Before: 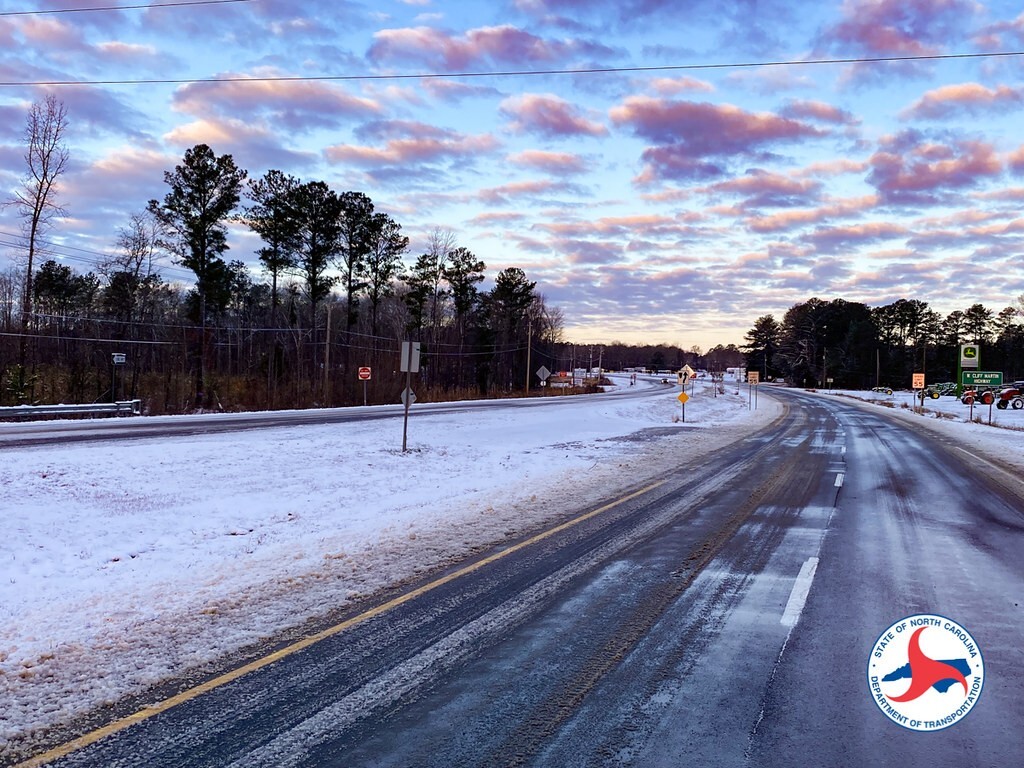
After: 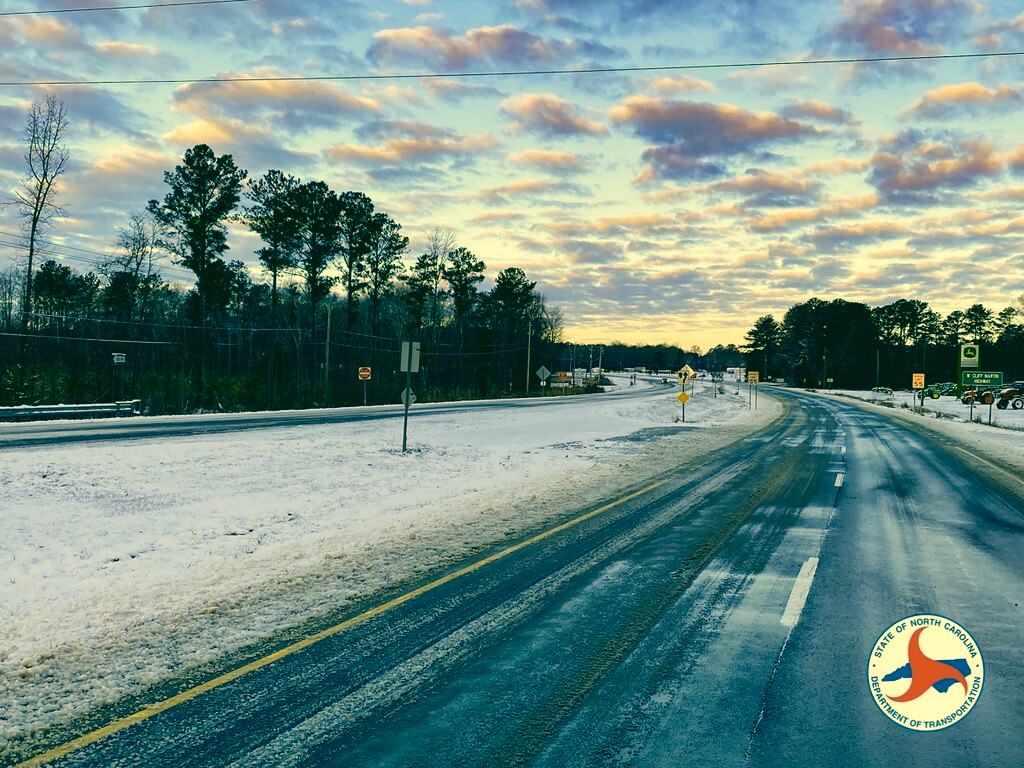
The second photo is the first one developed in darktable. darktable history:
color correction: highlights a* 1.79, highlights b* 34.59, shadows a* -37.09, shadows b* -5.65
